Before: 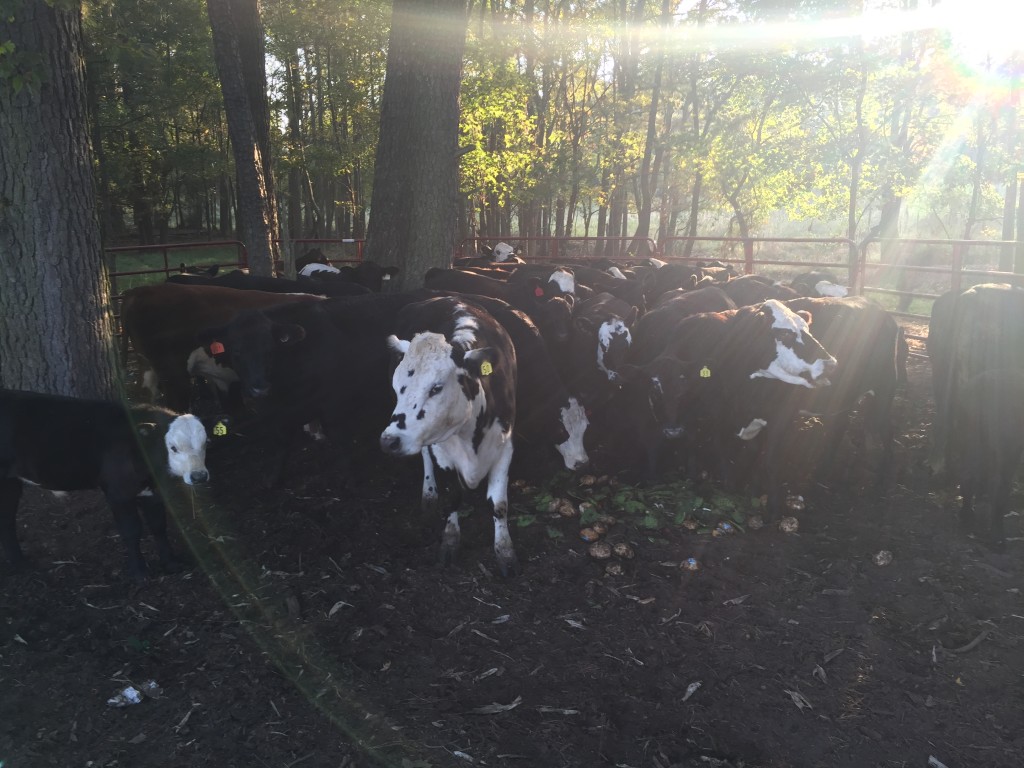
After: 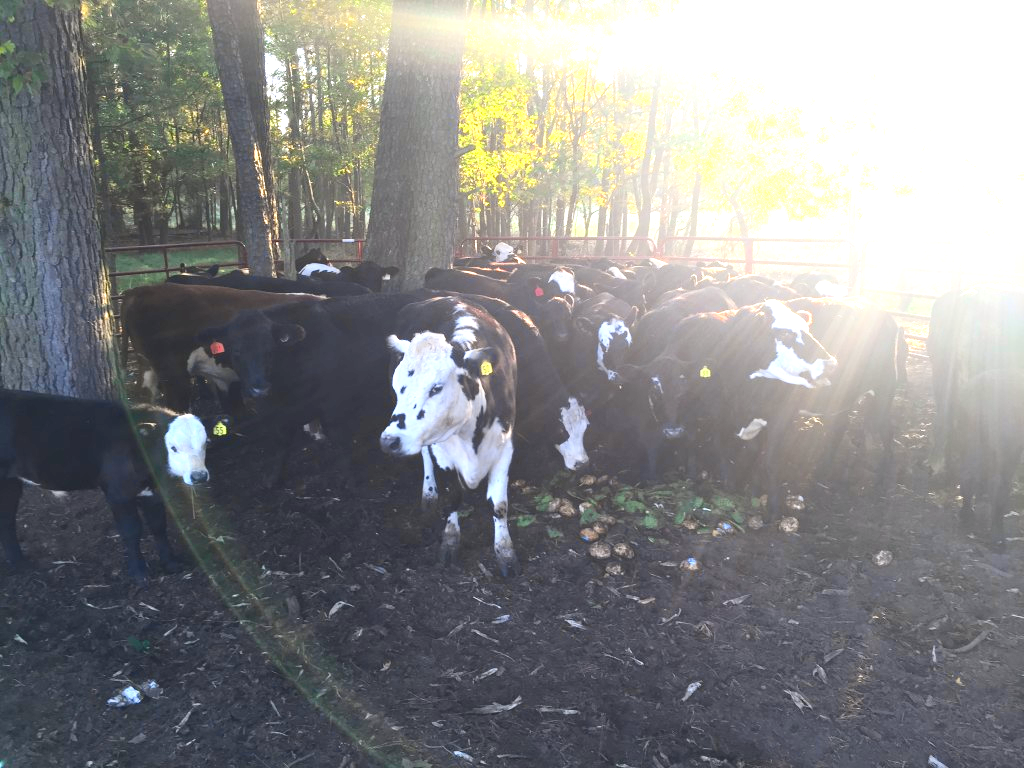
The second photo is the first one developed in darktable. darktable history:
tone curve: curves: ch0 [(0, 0.011) (0.139, 0.106) (0.295, 0.271) (0.499, 0.523) (0.739, 0.782) (0.857, 0.879) (1, 0.967)]; ch1 [(0, 0) (0.272, 0.249) (0.388, 0.385) (0.469, 0.456) (0.495, 0.497) (0.524, 0.518) (0.602, 0.623) (0.725, 0.779) (1, 1)]; ch2 [(0, 0) (0.125, 0.089) (0.353, 0.329) (0.443, 0.408) (0.502, 0.499) (0.548, 0.549) (0.608, 0.635) (1, 1)], color space Lab, independent channels, preserve colors none
exposure: black level correction 0, exposure 1.5 EV, compensate highlight preservation false
